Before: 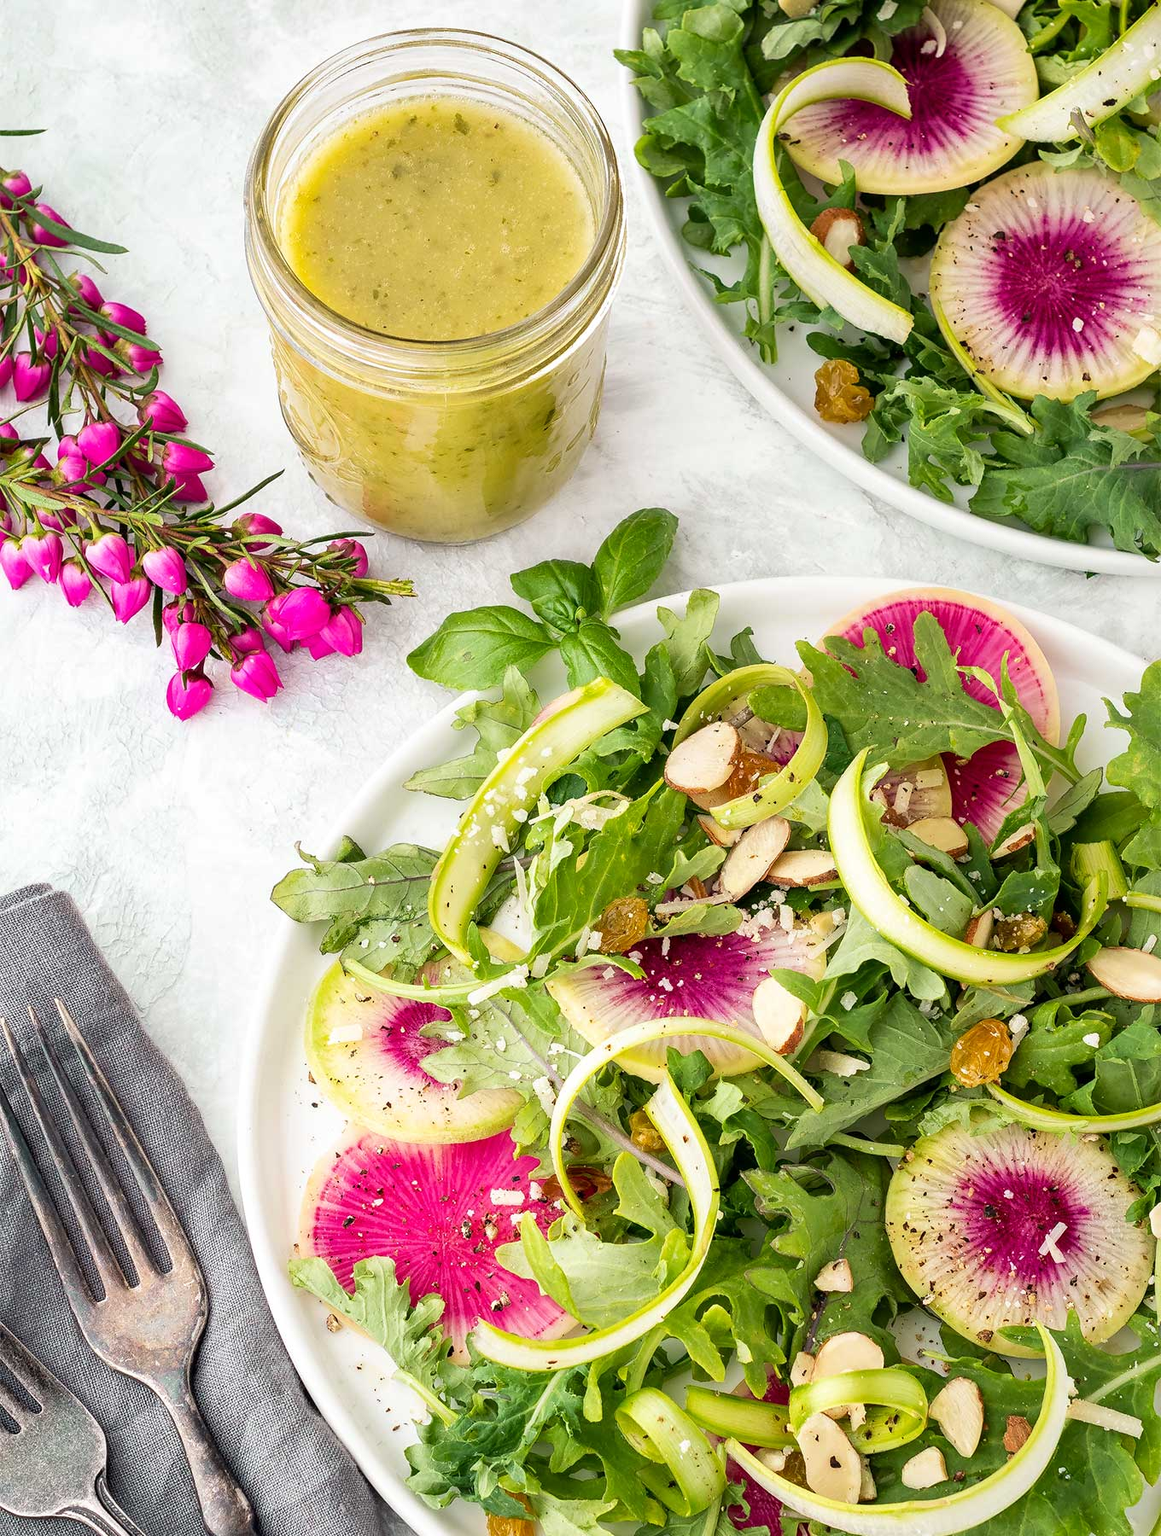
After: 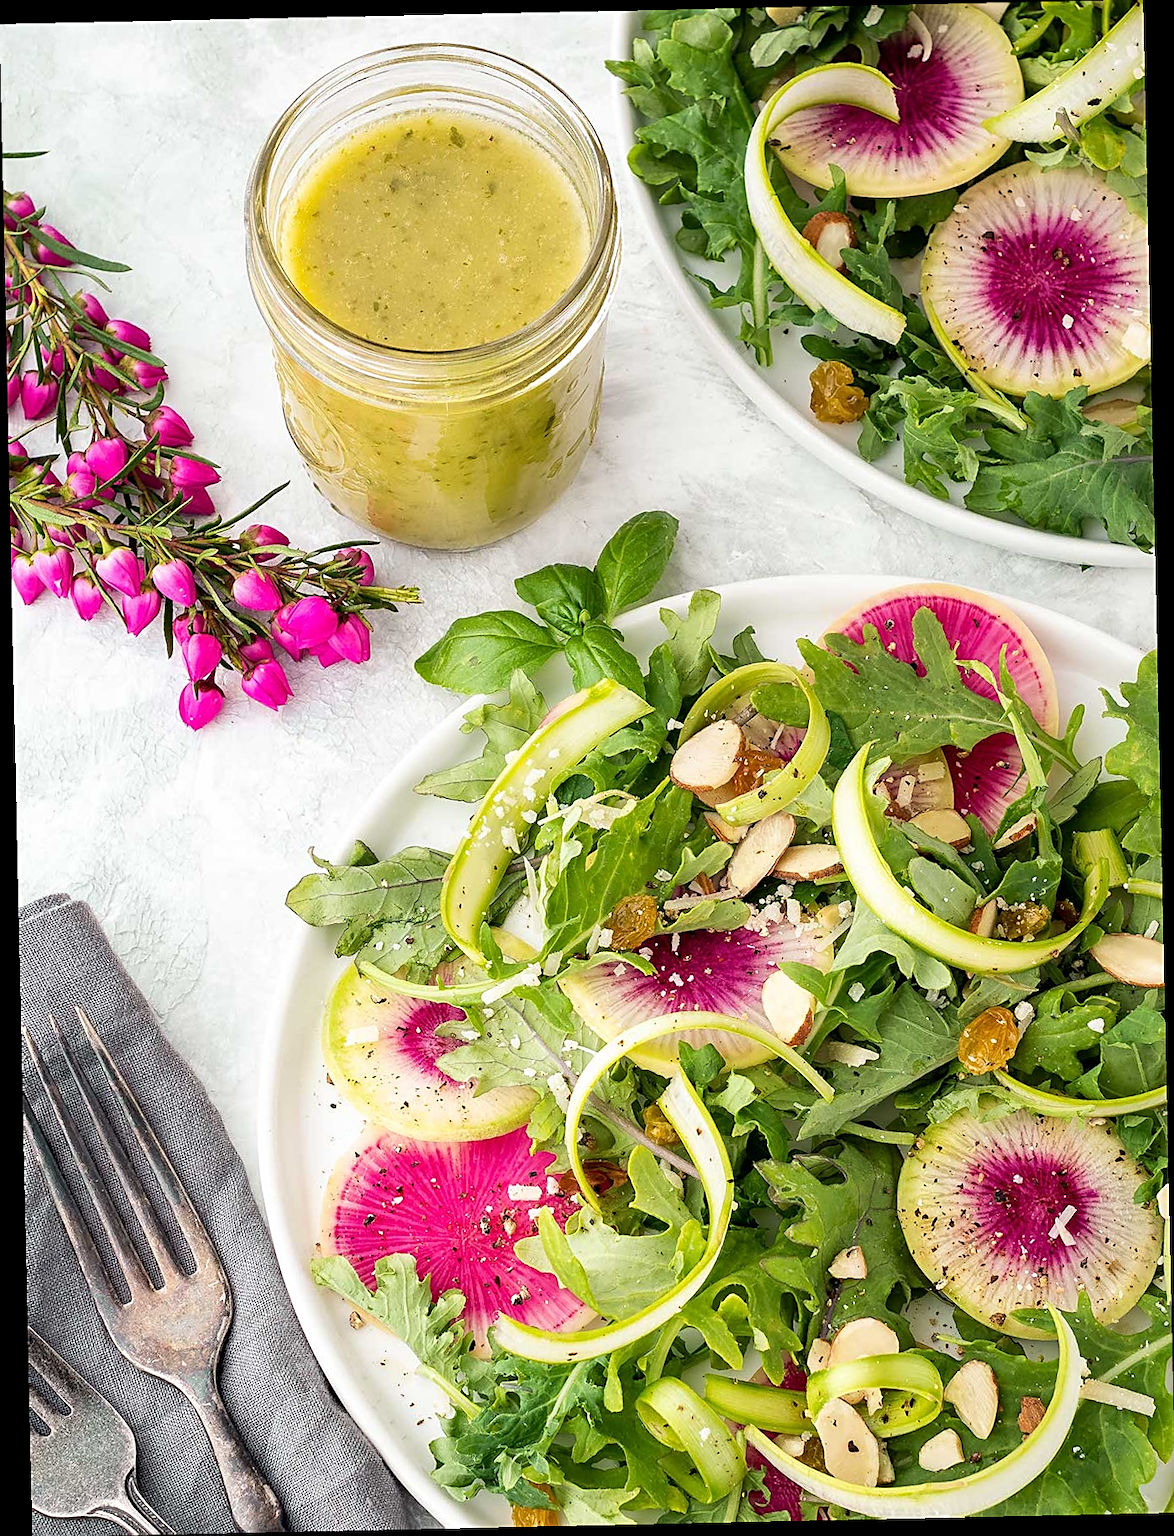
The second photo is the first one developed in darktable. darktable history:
sharpen: on, module defaults
rotate and perspective: rotation -1.24°, automatic cropping off
